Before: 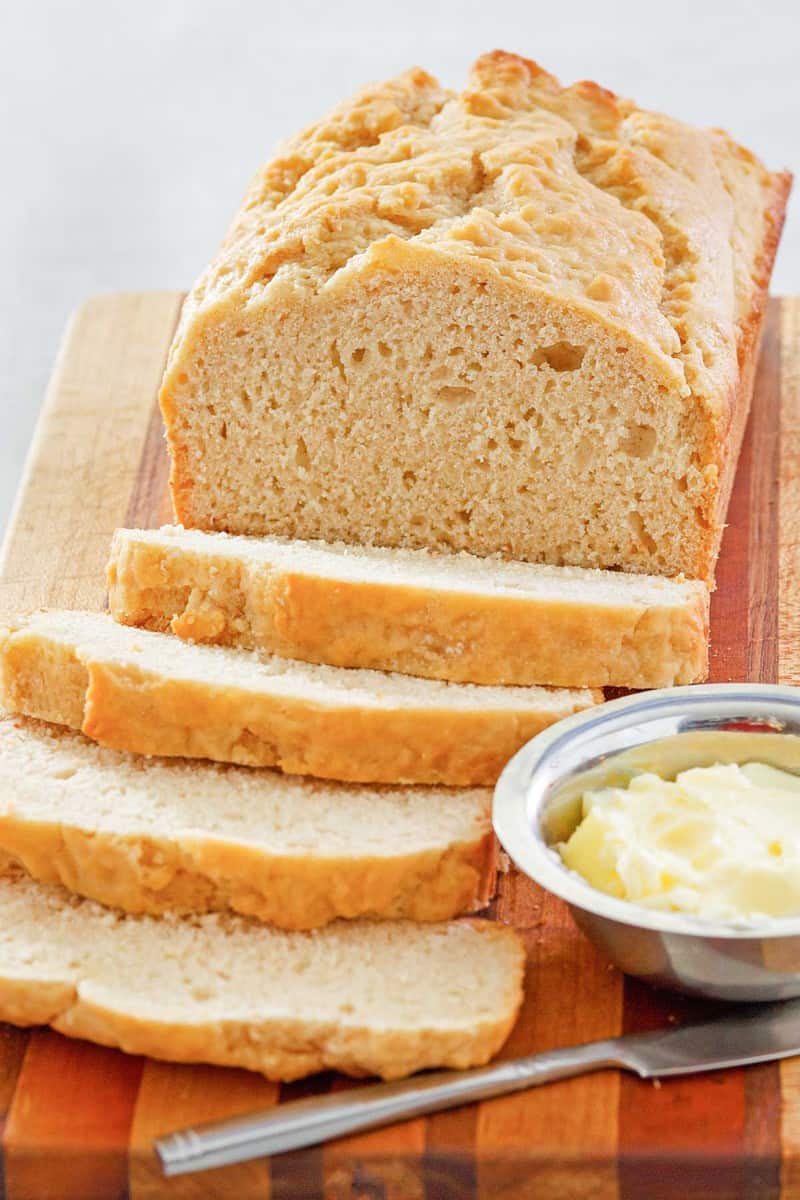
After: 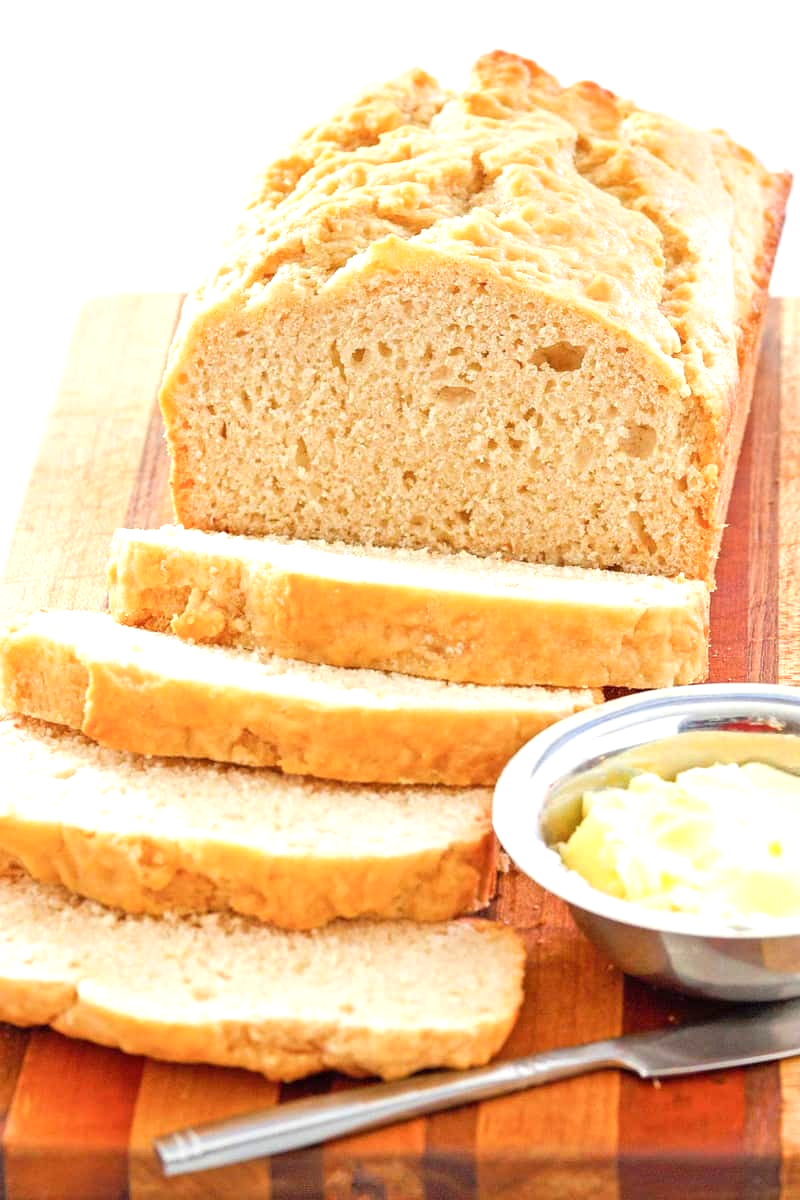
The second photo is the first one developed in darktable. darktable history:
exposure: exposure 0.576 EV, compensate exposure bias true, compensate highlight preservation false
